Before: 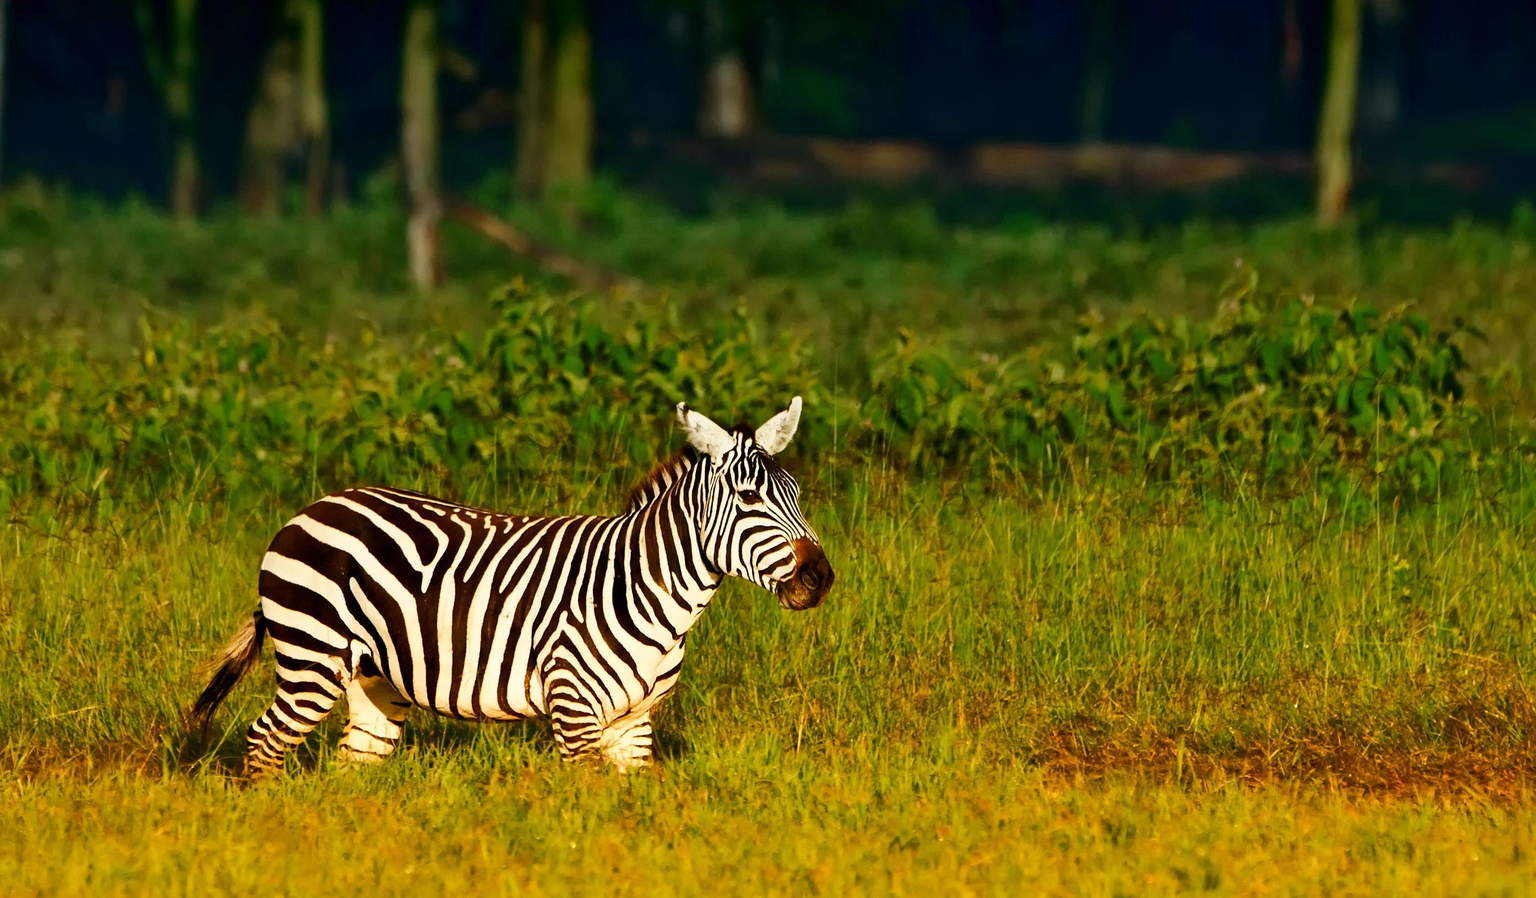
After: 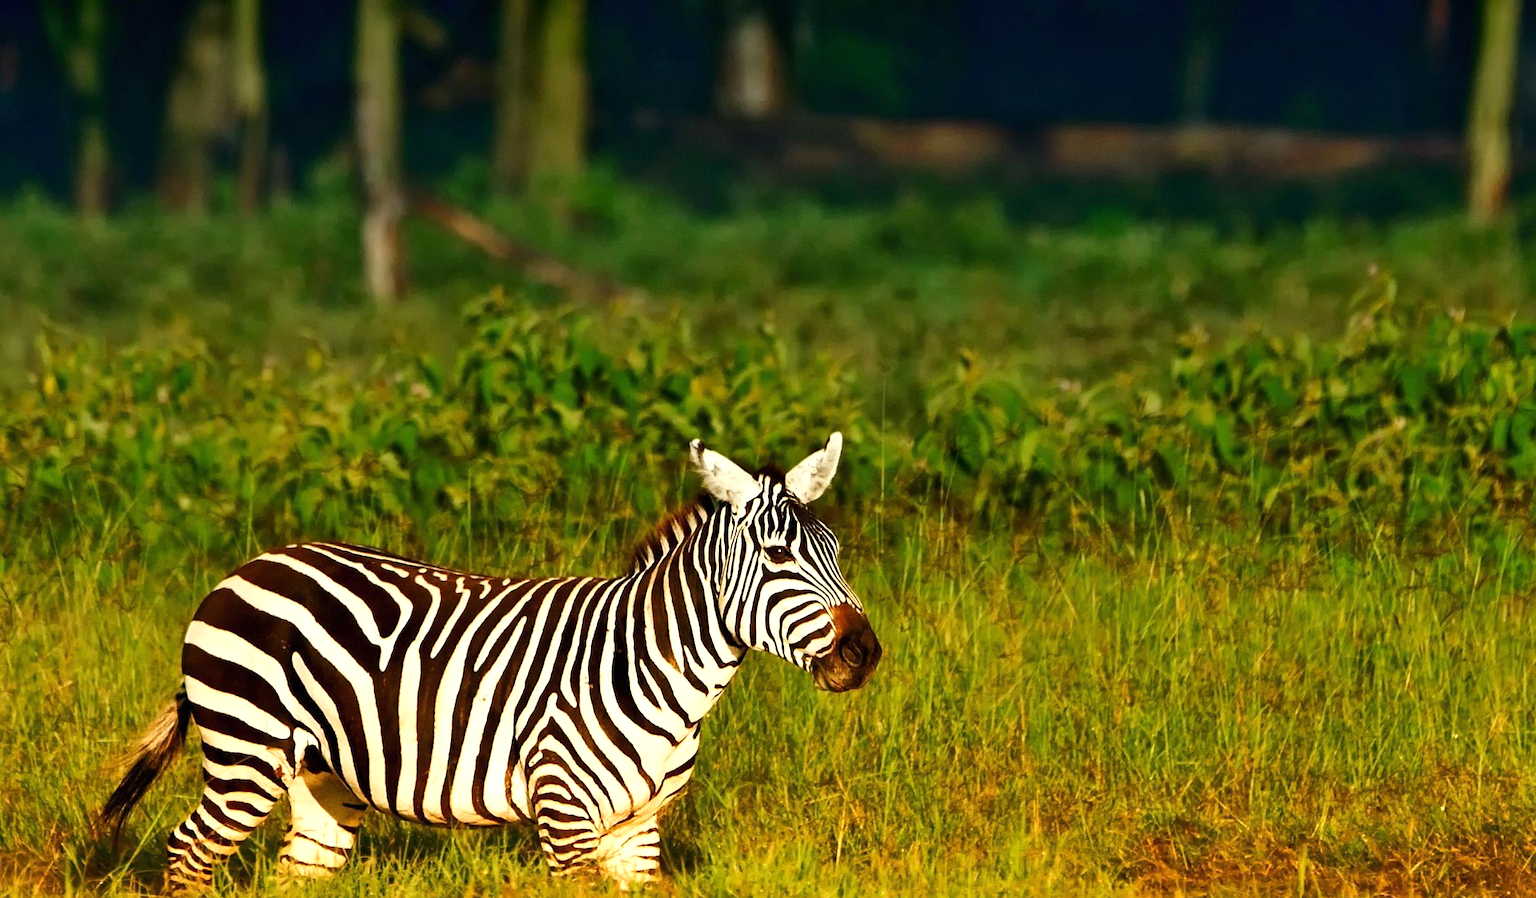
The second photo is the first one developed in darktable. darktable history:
crop and rotate: left 7.144%, top 4.598%, right 10.565%, bottom 13.045%
exposure: black level correction 0, exposure 0.302 EV, compensate exposure bias true, compensate highlight preservation false
